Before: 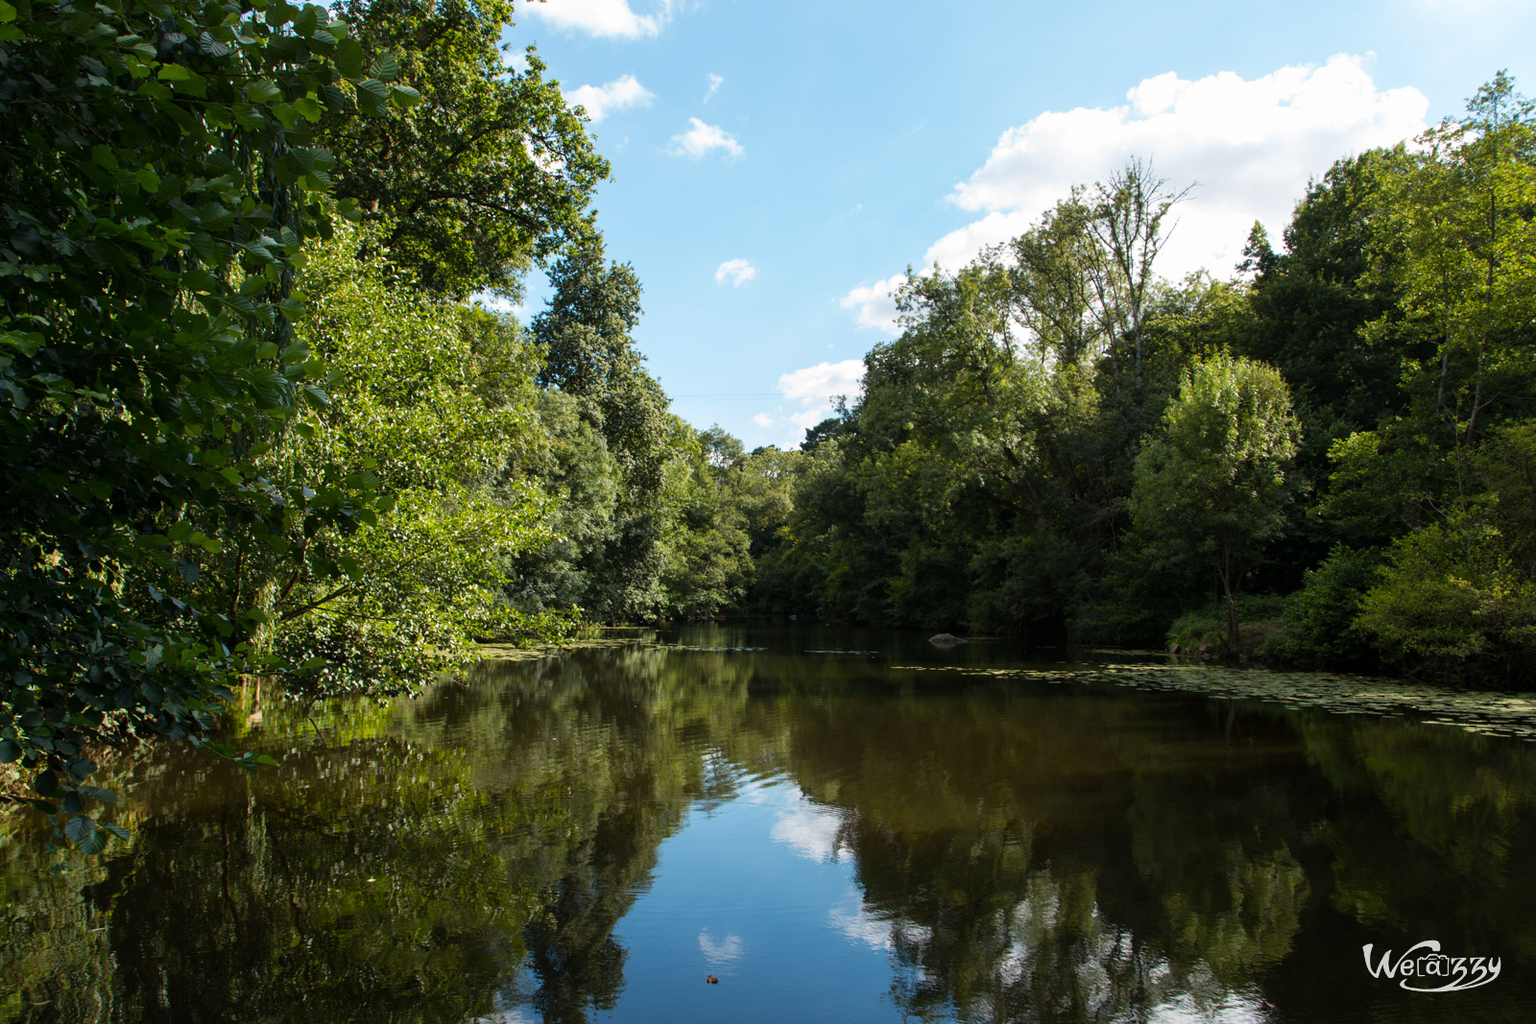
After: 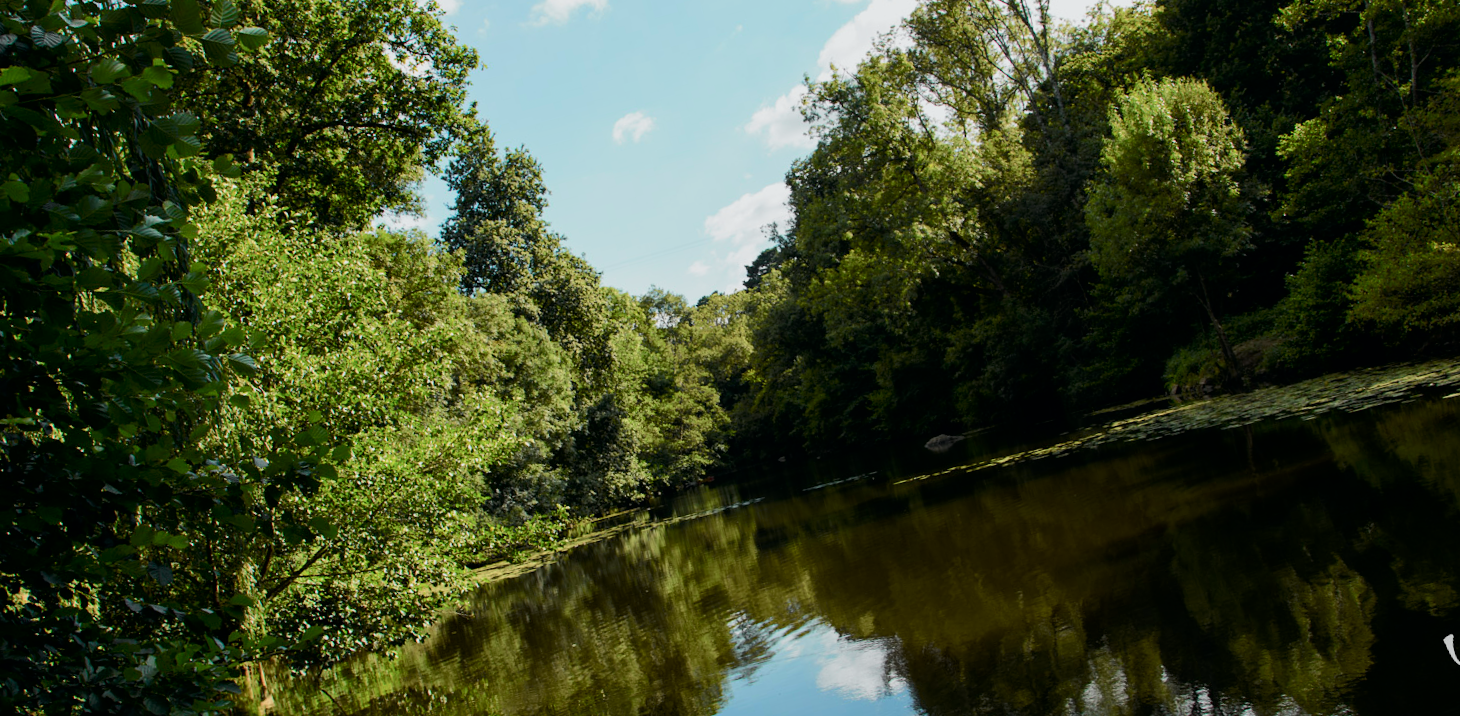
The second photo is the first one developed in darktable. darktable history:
exposure: exposure -0.36 EV, compensate highlight preservation false
rotate and perspective: rotation -14.8°, crop left 0.1, crop right 0.903, crop top 0.25, crop bottom 0.748
tone curve: curves: ch0 [(0, 0) (0.037, 0.011) (0.131, 0.108) (0.279, 0.279) (0.476, 0.554) (0.617, 0.693) (0.704, 0.77) (0.813, 0.852) (0.916, 0.924) (1, 0.993)]; ch1 [(0, 0) (0.318, 0.278) (0.444, 0.427) (0.493, 0.492) (0.508, 0.502) (0.534, 0.529) (0.562, 0.563) (0.626, 0.662) (0.746, 0.764) (1, 1)]; ch2 [(0, 0) (0.316, 0.292) (0.381, 0.37) (0.423, 0.448) (0.476, 0.492) (0.502, 0.498) (0.522, 0.518) (0.533, 0.532) (0.586, 0.631) (0.634, 0.663) (0.7, 0.7) (0.861, 0.808) (1, 0.951)], color space Lab, independent channels, preserve colors none
